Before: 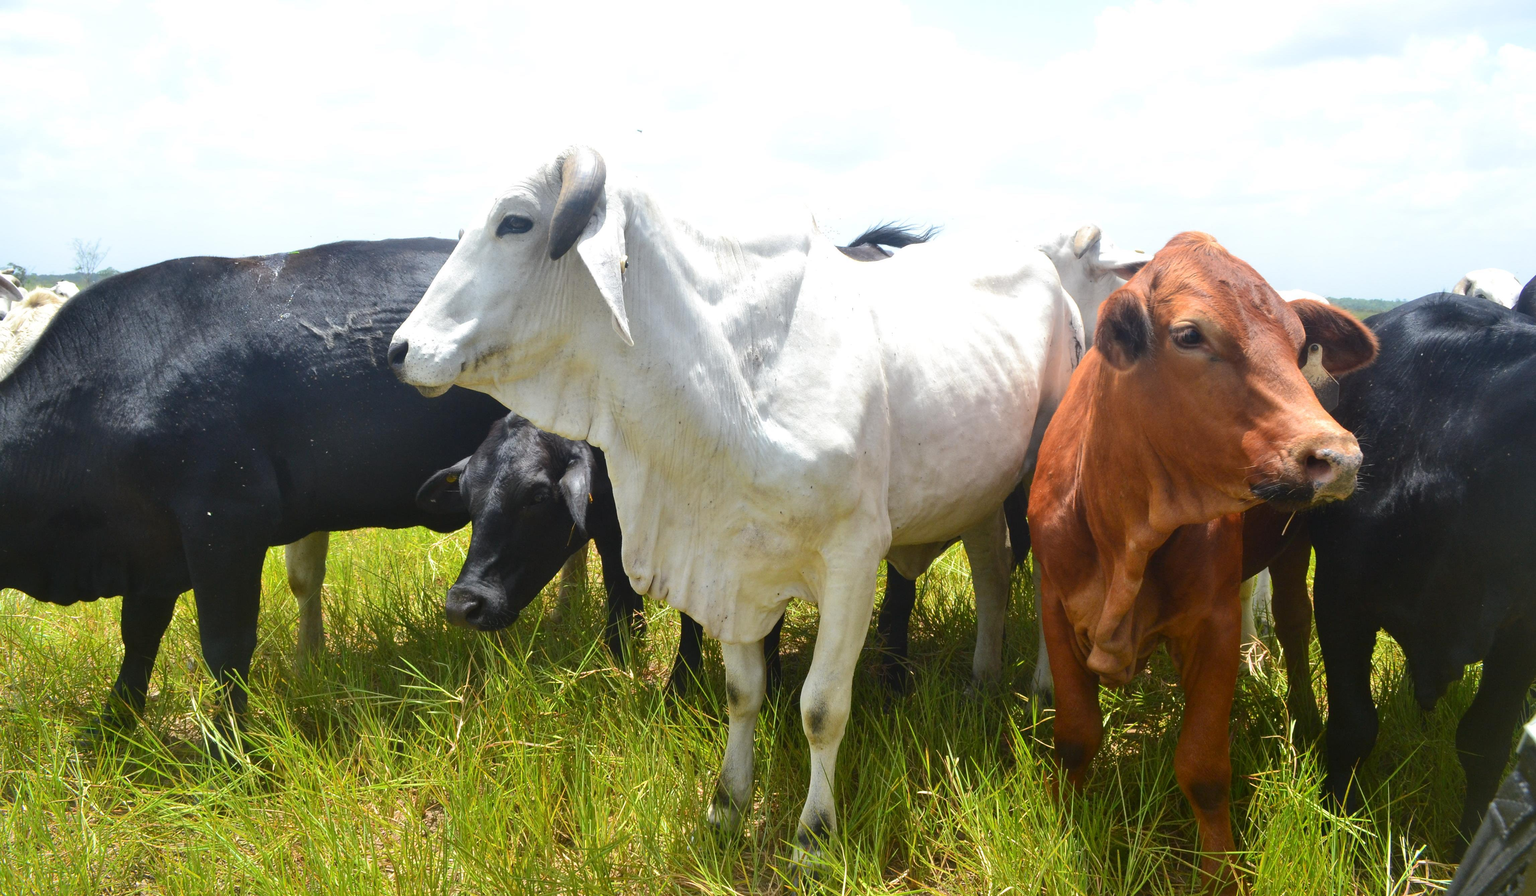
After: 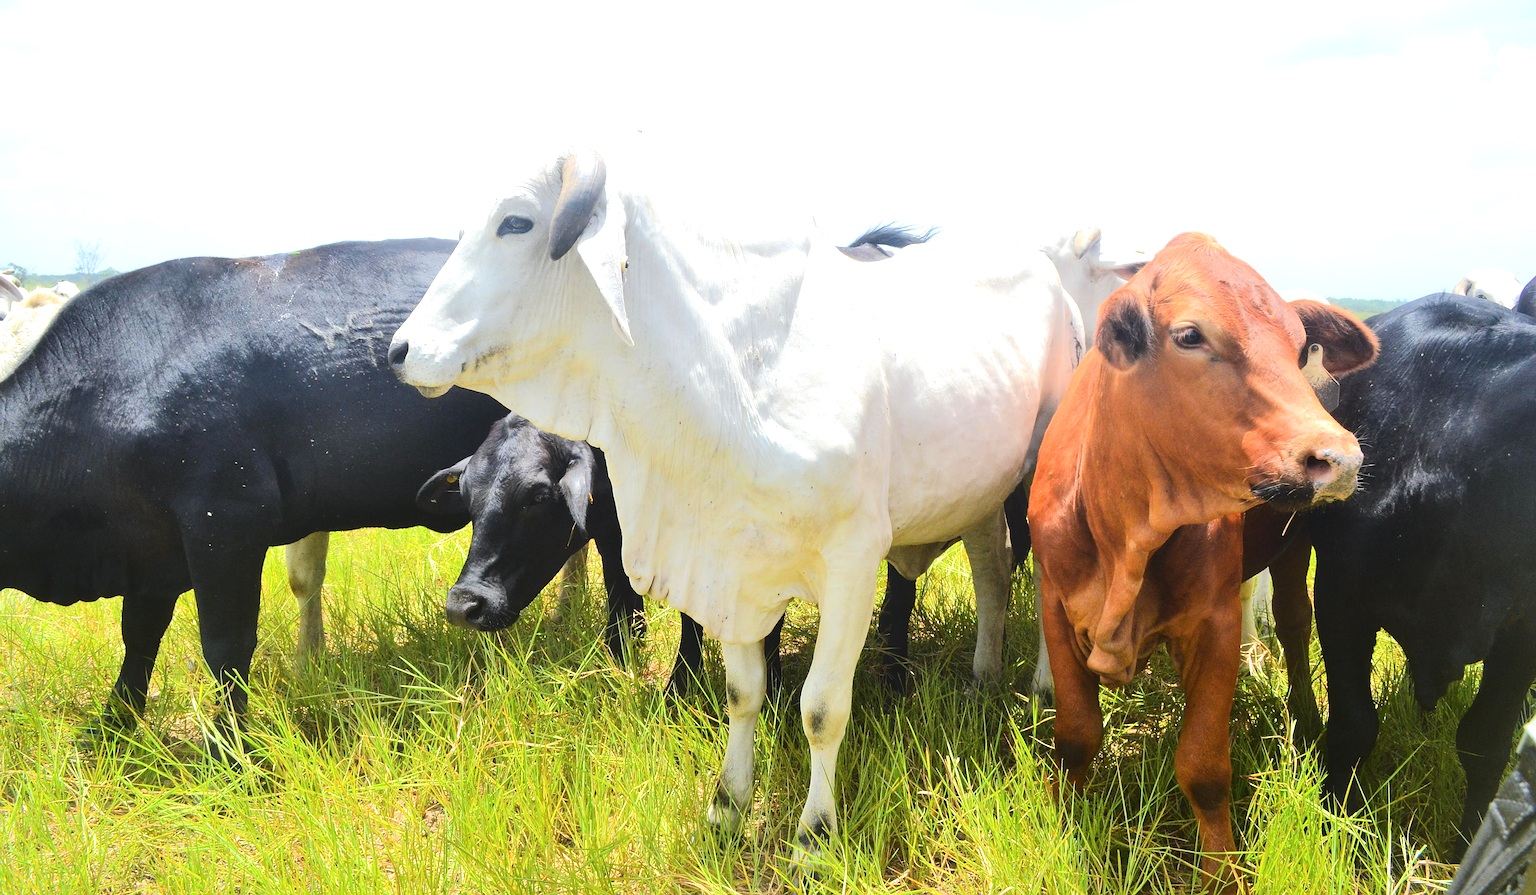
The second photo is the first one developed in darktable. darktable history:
tone equalizer: -7 EV 0.146 EV, -6 EV 0.601 EV, -5 EV 1.18 EV, -4 EV 1.34 EV, -3 EV 1.13 EV, -2 EV 0.6 EV, -1 EV 0.167 EV, edges refinement/feathering 500, mask exposure compensation -1.57 EV, preserve details no
exposure: black level correction -0.001, exposure 0.08 EV, compensate highlight preservation false
sharpen: on, module defaults
